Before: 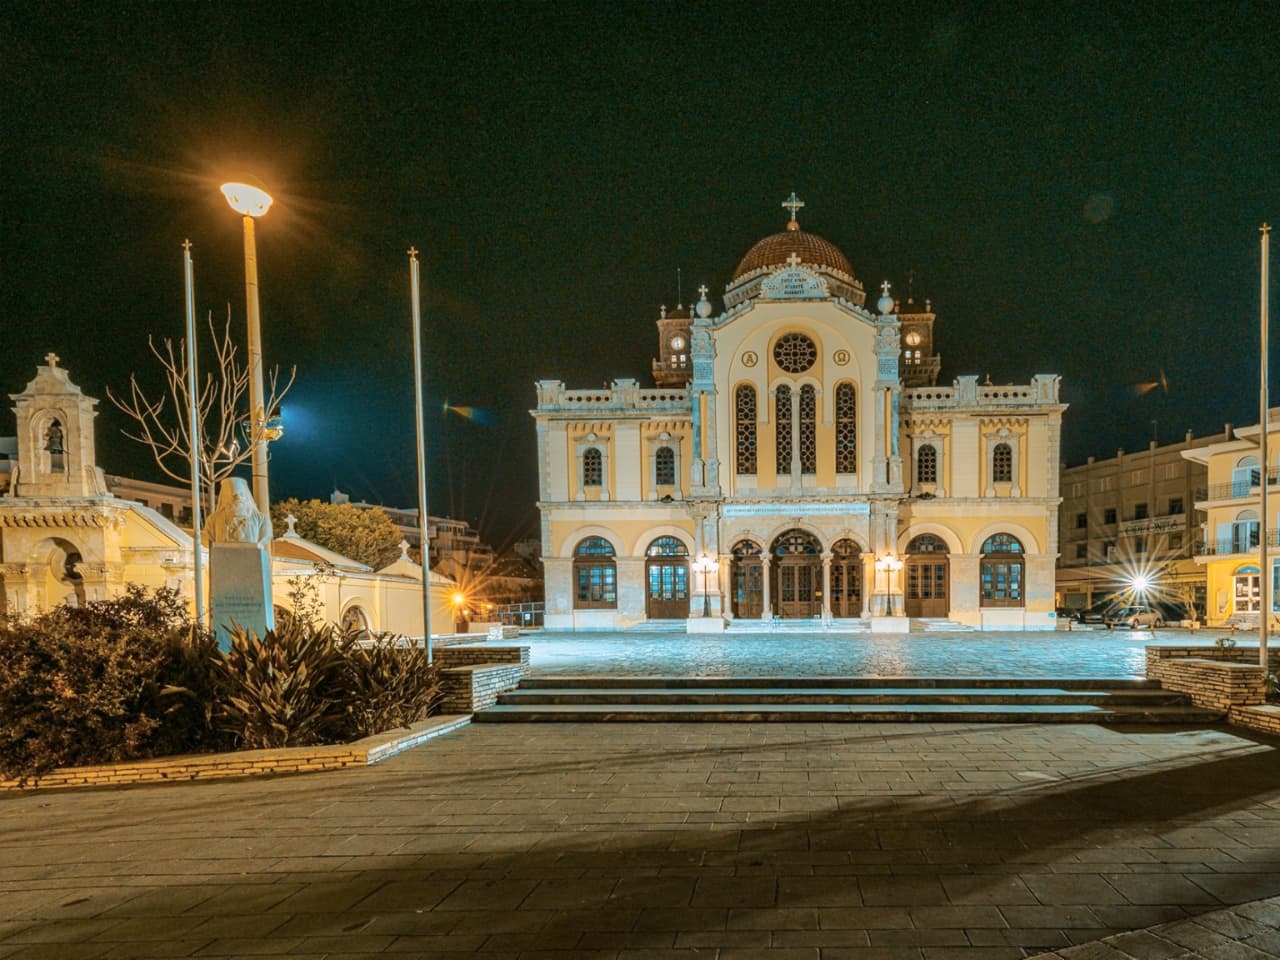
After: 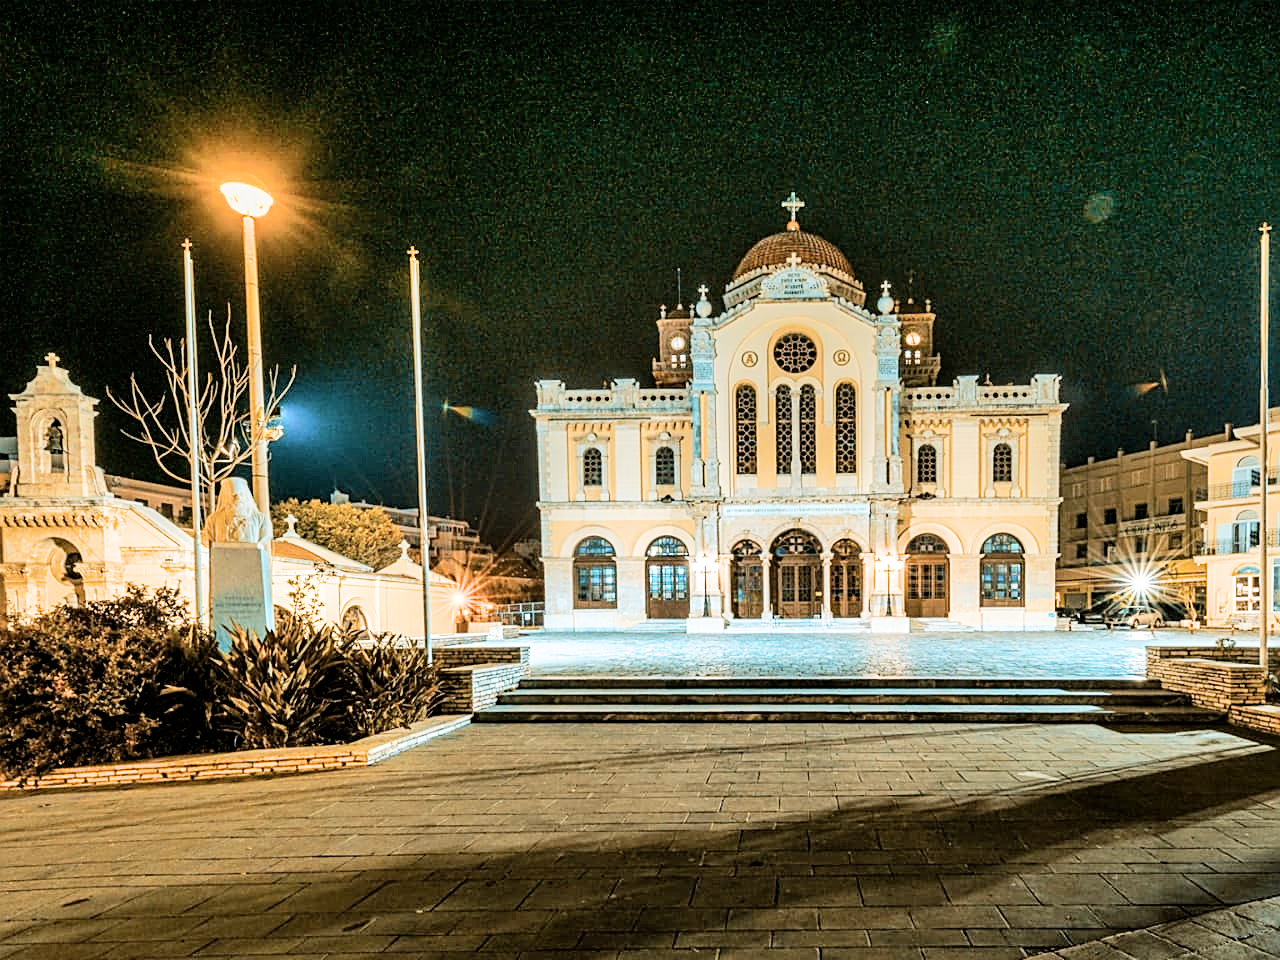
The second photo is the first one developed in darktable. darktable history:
shadows and highlights: soften with gaussian
sharpen: on, module defaults
exposure: black level correction 0.001, exposure 1.129 EV, compensate highlight preservation false
filmic rgb: black relative exposure -5.13 EV, white relative exposure 3.55 EV, hardness 3.16, contrast 1.199, highlights saturation mix -48.83%
